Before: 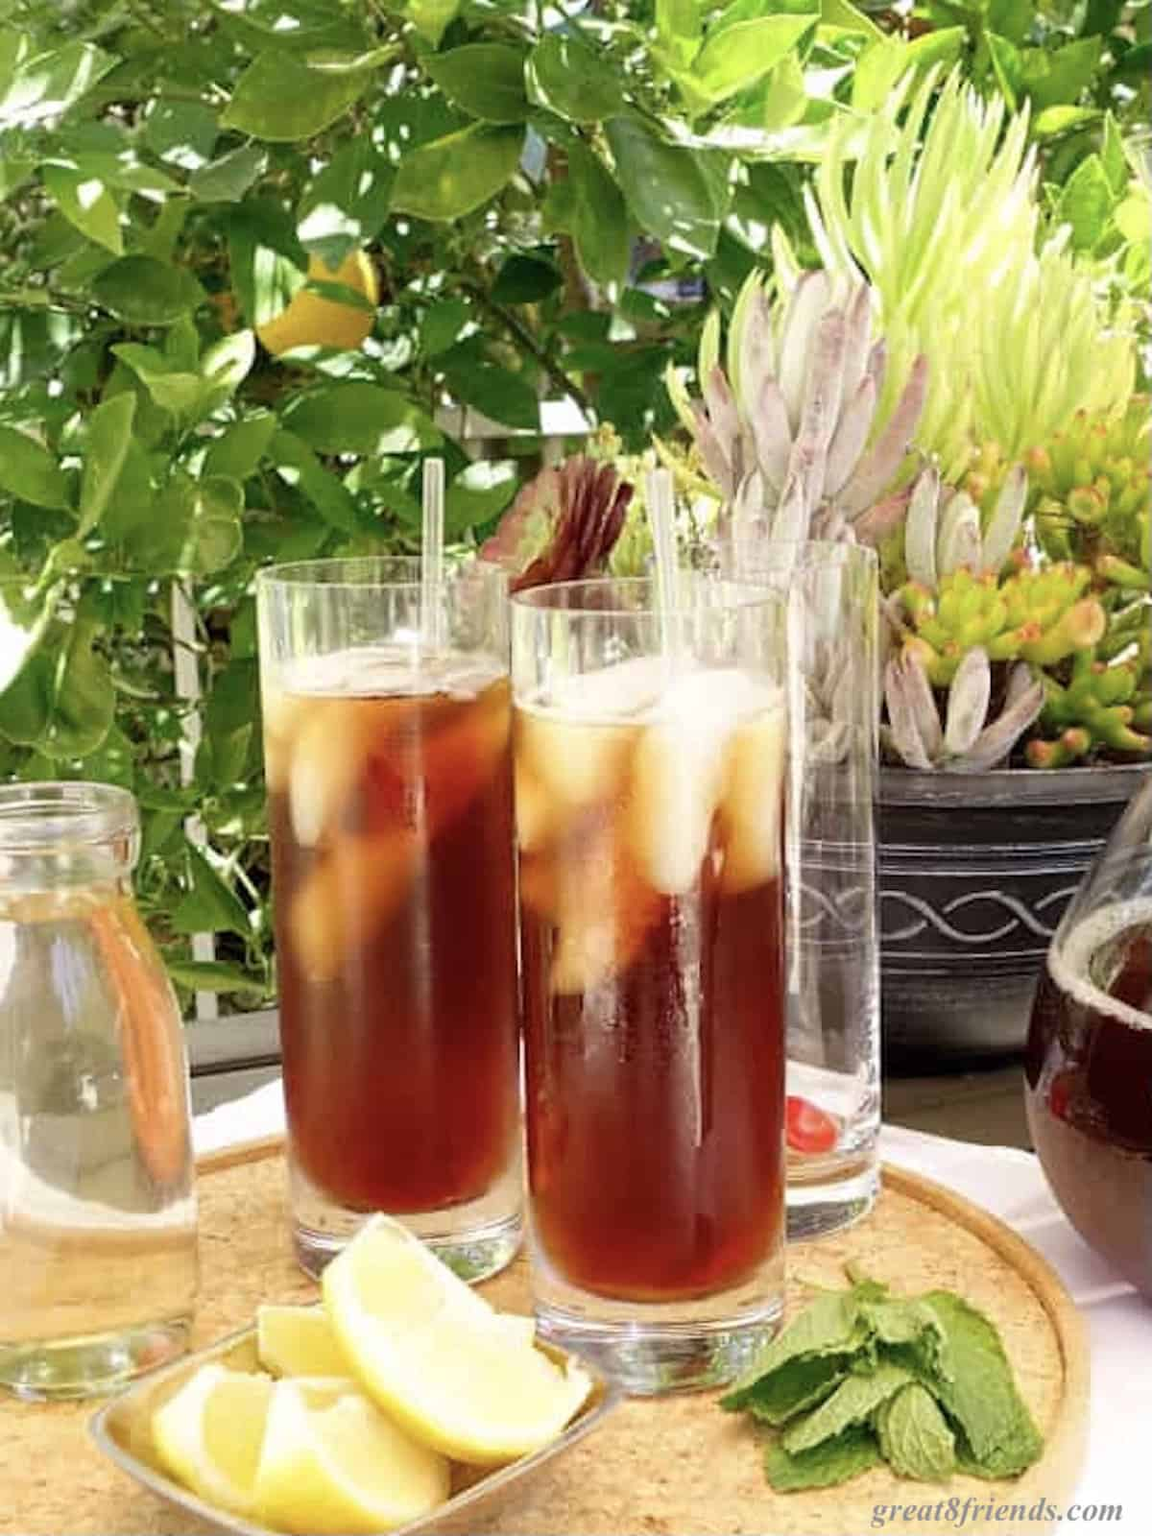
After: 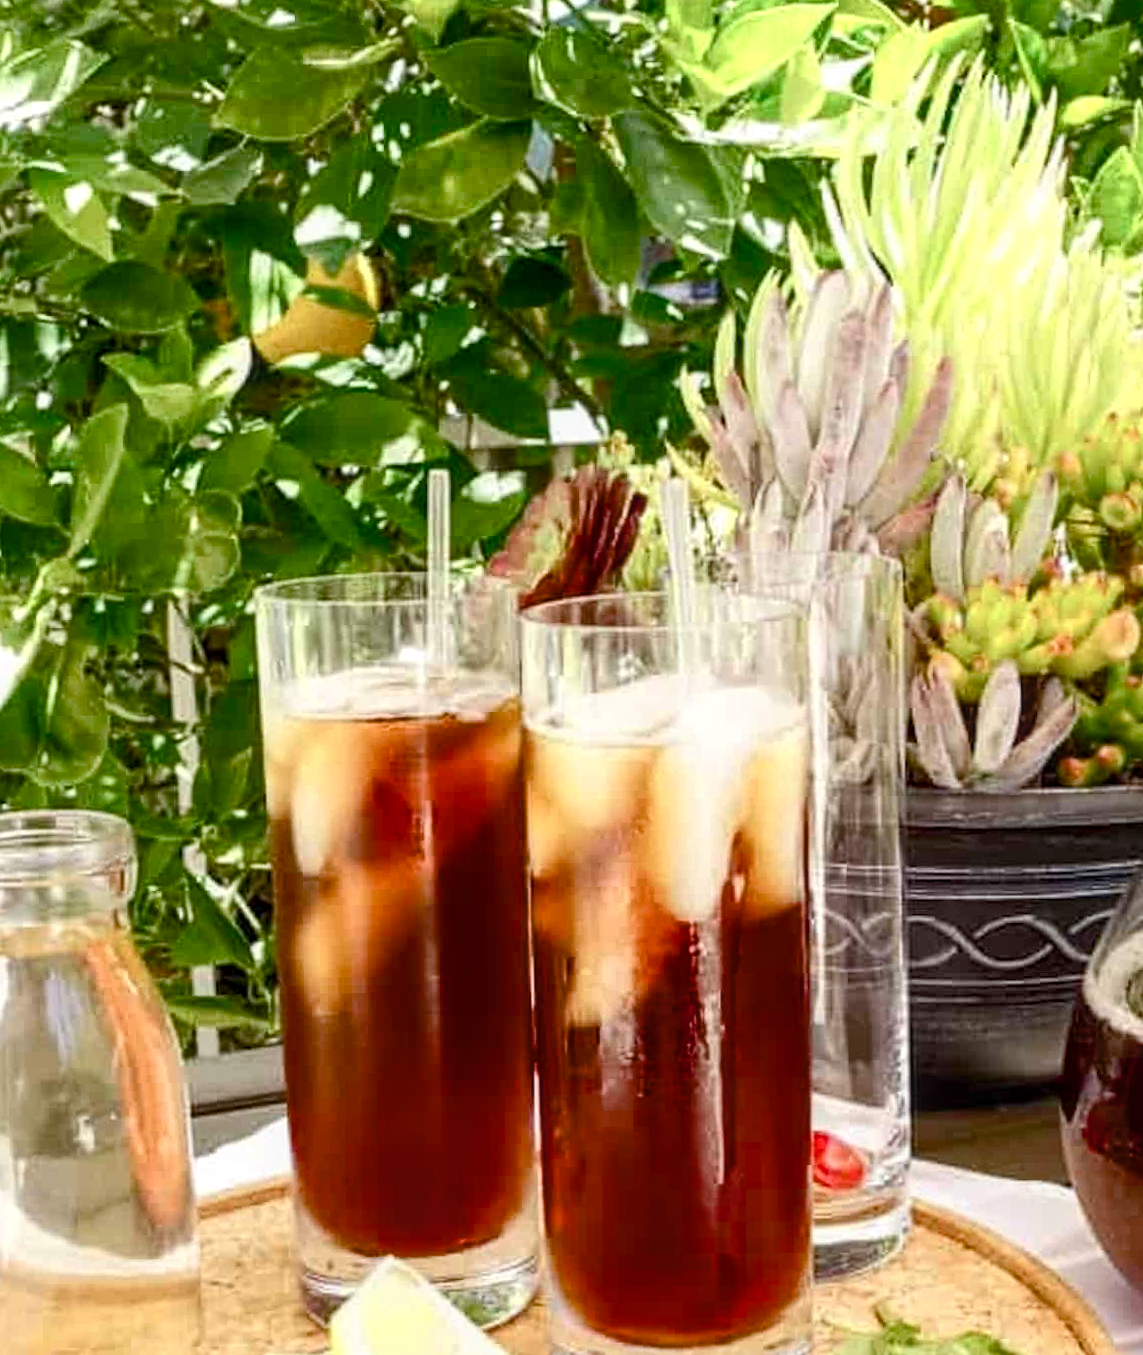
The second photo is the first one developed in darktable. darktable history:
crop and rotate: angle 0.536°, left 0.24%, right 3.313%, bottom 14.229%
local contrast: on, module defaults
color balance rgb: perceptual saturation grading › global saturation 0.898%, perceptual saturation grading › highlights -18.523%, perceptual saturation grading › mid-tones 6.82%, perceptual saturation grading › shadows 28.071%, perceptual brilliance grading › global brilliance 14.394%, perceptual brilliance grading › shadows -35.702%, global vibrance -7.57%, contrast -12.393%, saturation formula JzAzBz (2021)
